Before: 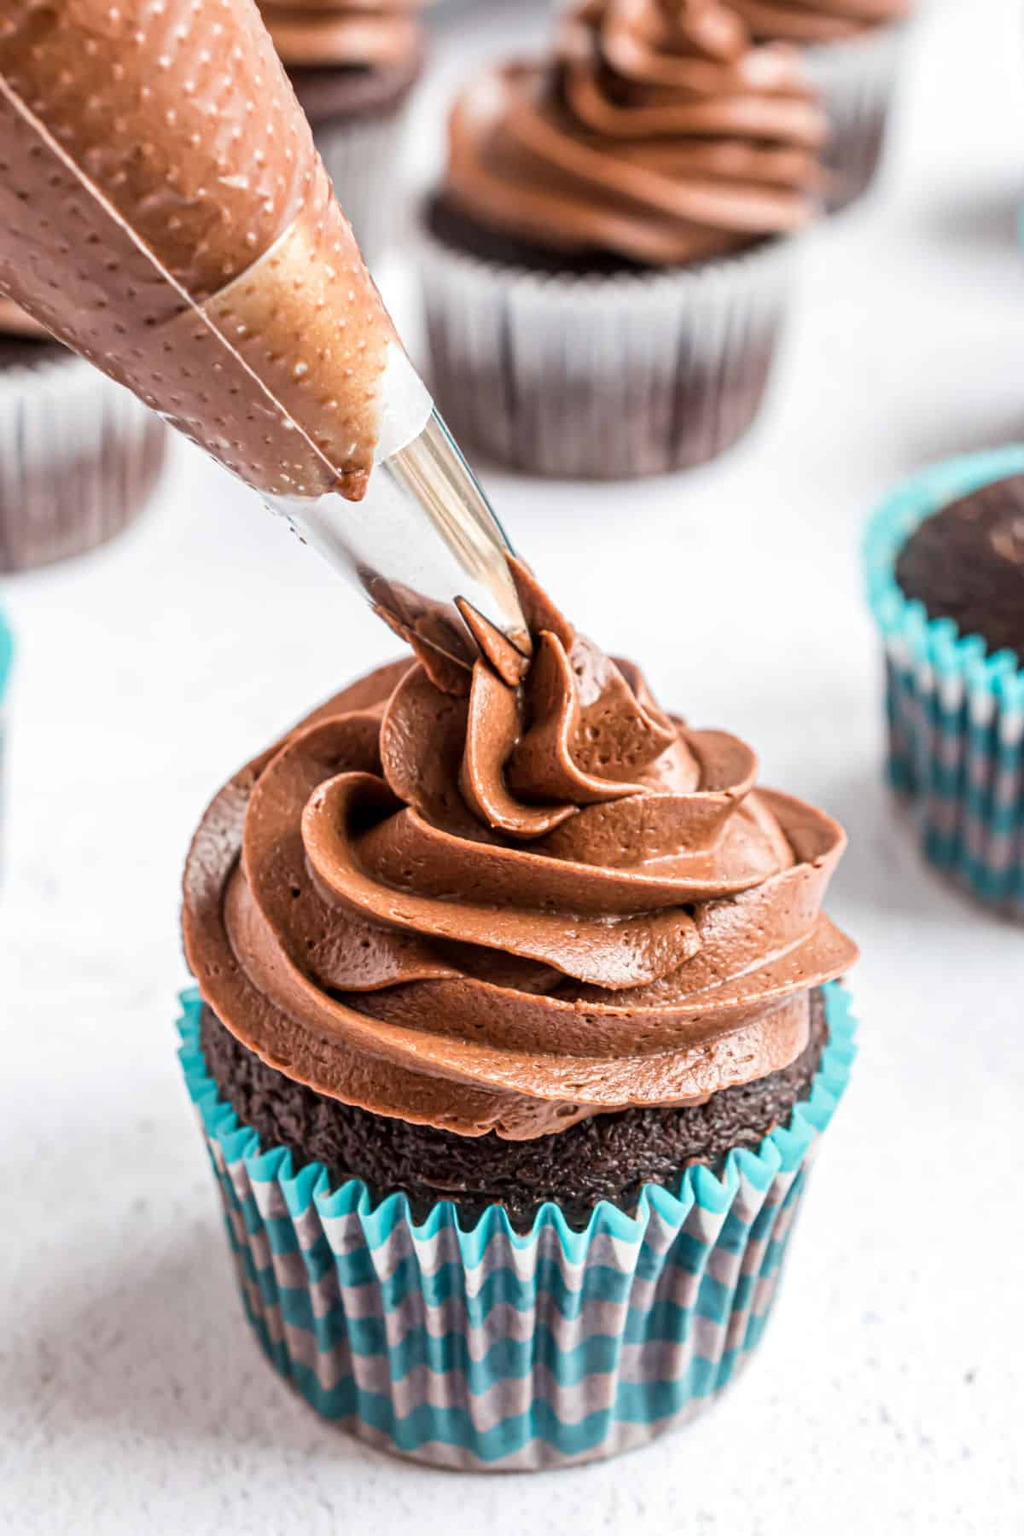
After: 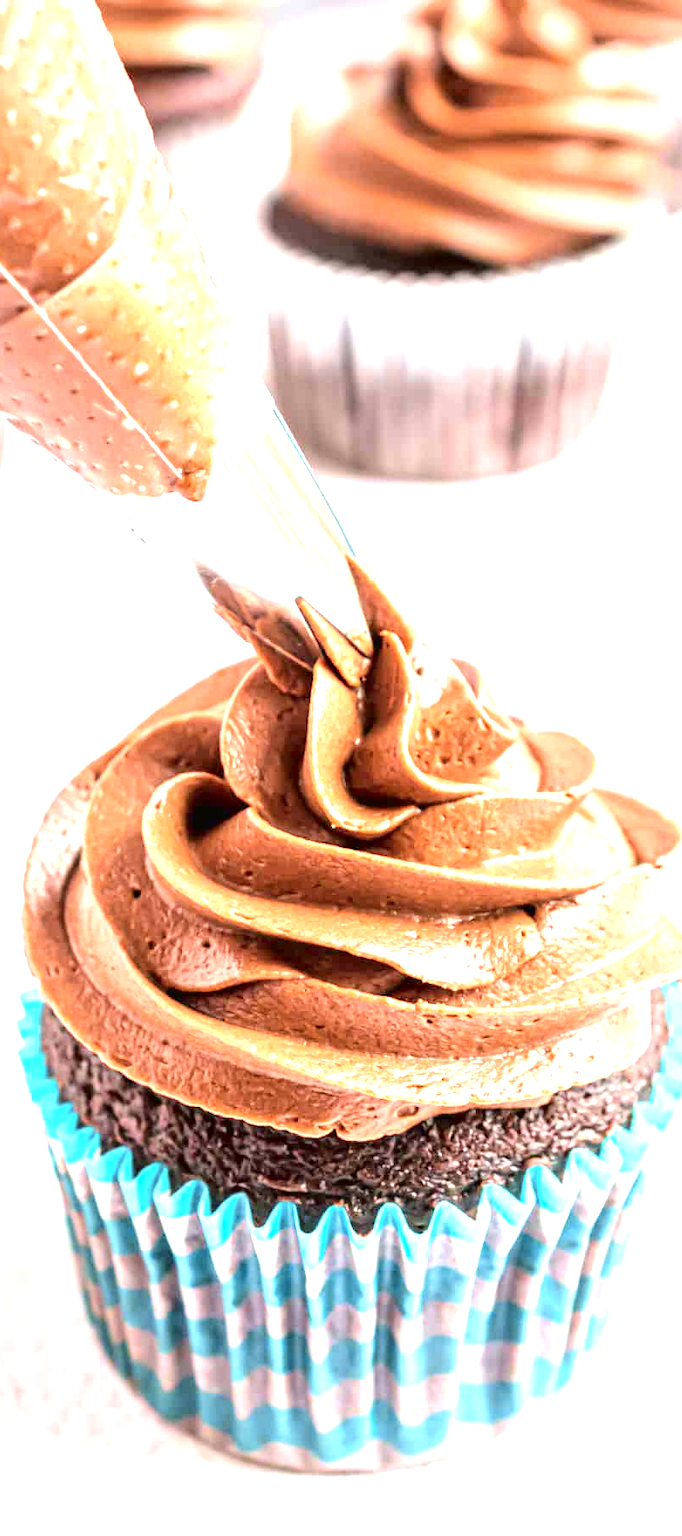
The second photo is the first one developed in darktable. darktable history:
exposure: black level correction 0, exposure 1.606 EV, compensate highlight preservation false
crop and rotate: left 15.641%, right 17.752%
tone curve: curves: ch0 [(0, 0.01) (0.052, 0.045) (0.136, 0.133) (0.29, 0.332) (0.453, 0.531) (0.676, 0.751) (0.89, 0.919) (1, 1)]; ch1 [(0, 0) (0.094, 0.081) (0.285, 0.299) (0.385, 0.403) (0.446, 0.443) (0.502, 0.5) (0.544, 0.552) (0.589, 0.612) (0.722, 0.728) (1, 1)]; ch2 [(0, 0) (0.257, 0.217) (0.43, 0.421) (0.498, 0.507) (0.531, 0.544) (0.56, 0.579) (0.625, 0.642) (1, 1)], color space Lab, independent channels, preserve colors none
